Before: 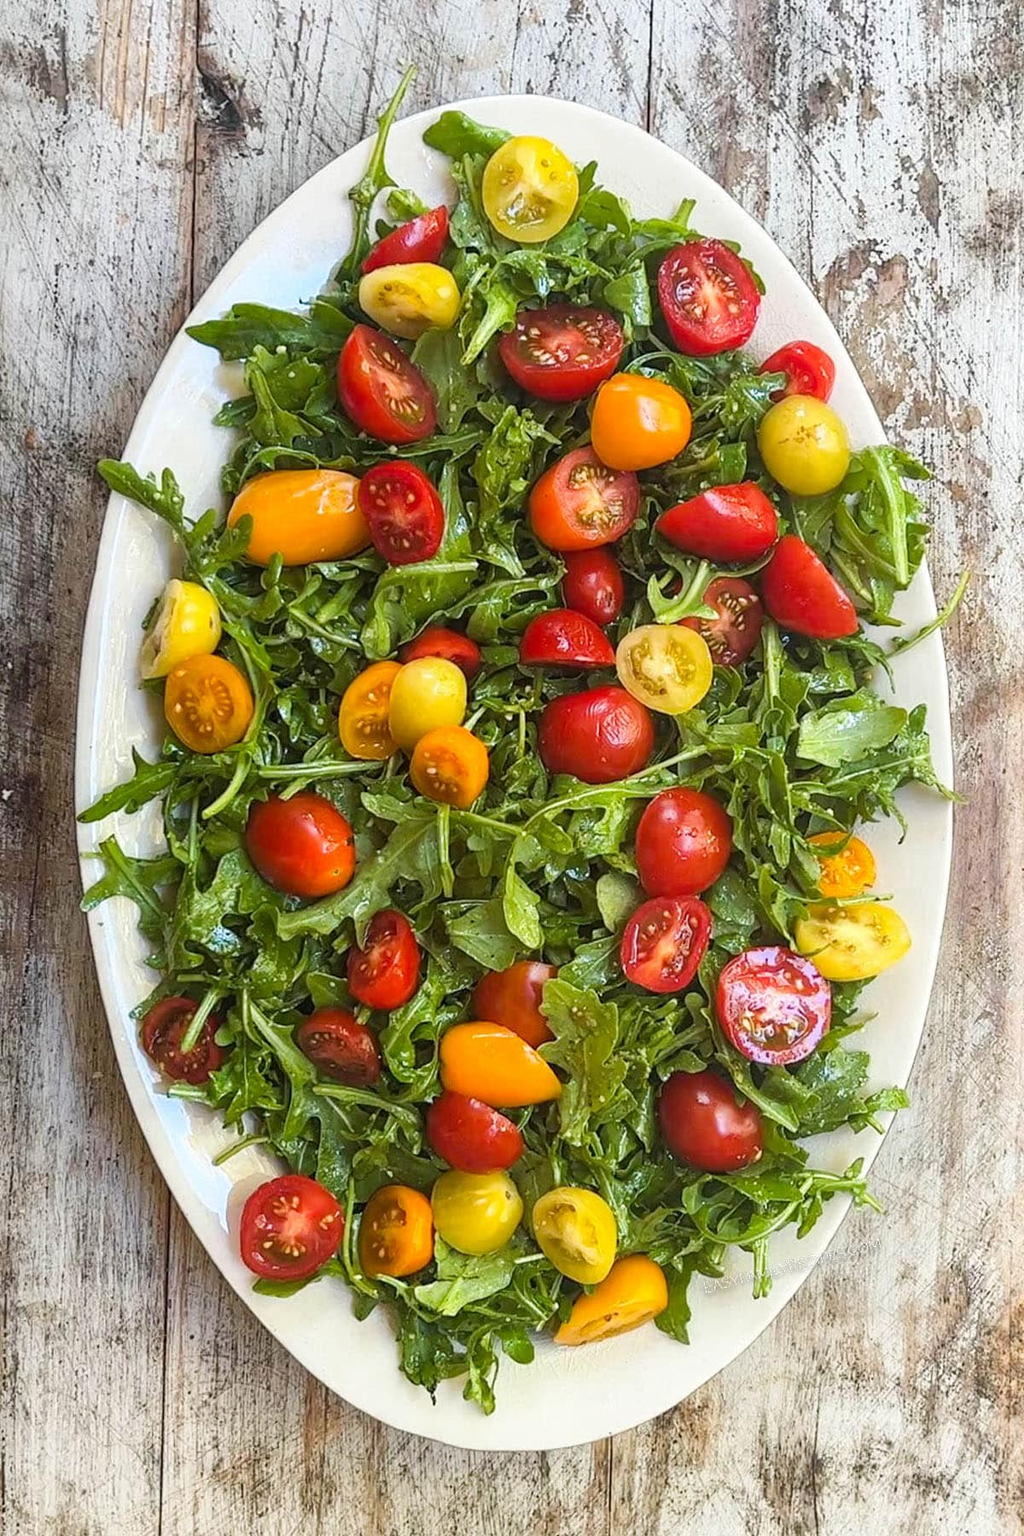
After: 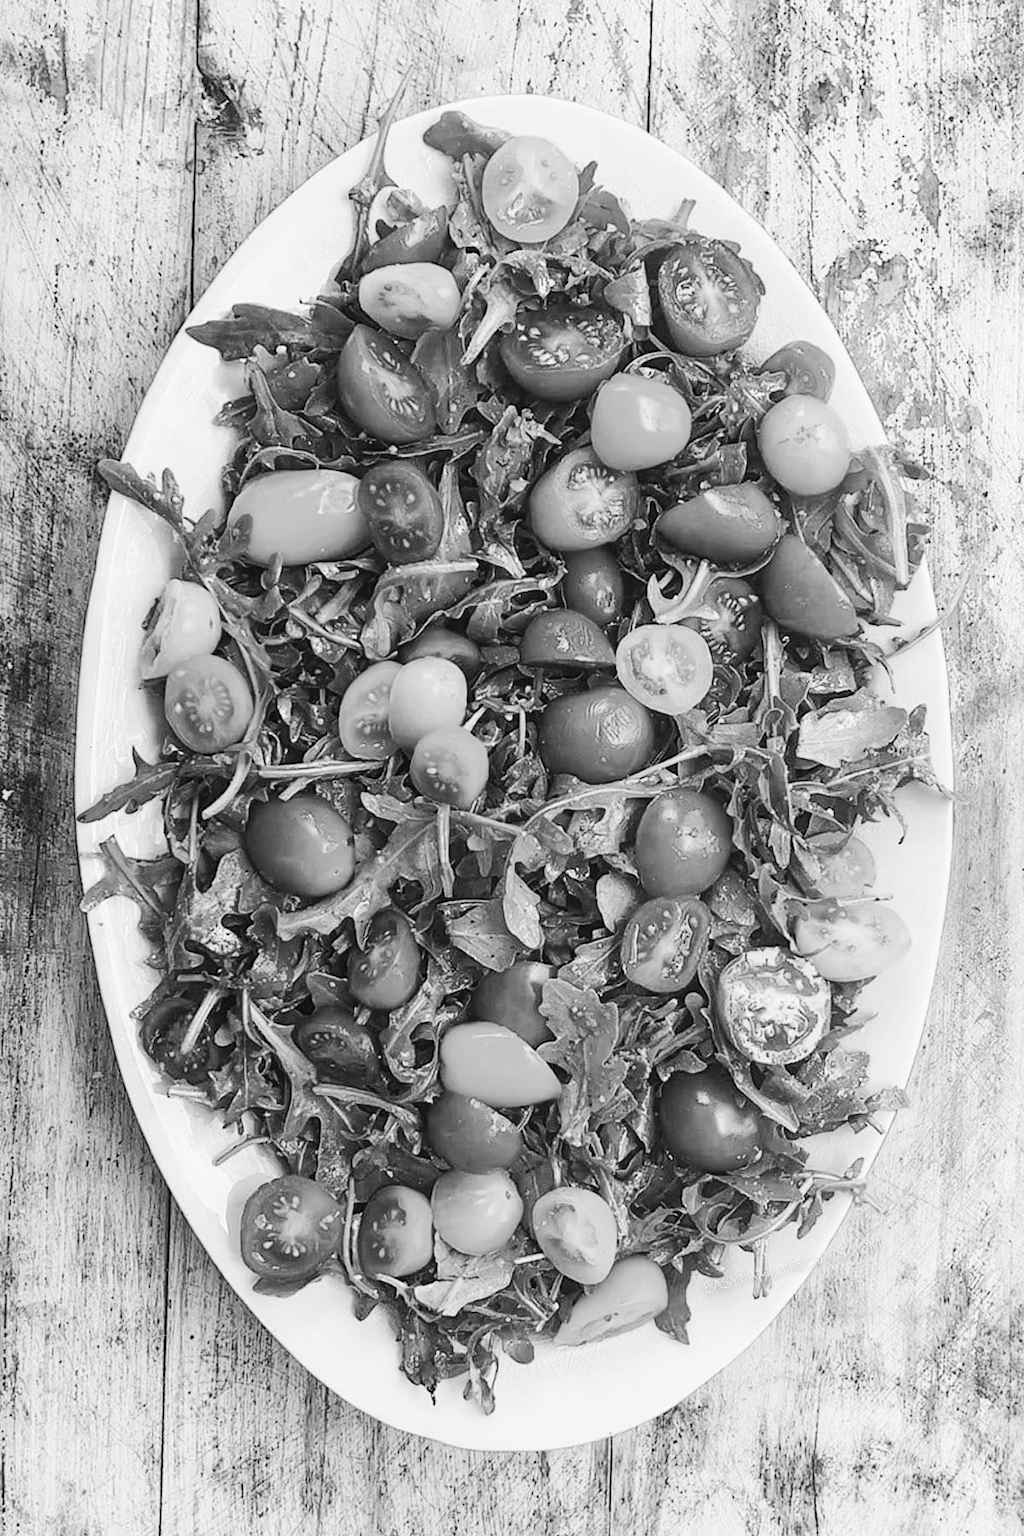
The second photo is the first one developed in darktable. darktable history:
tone curve: curves: ch0 [(0, 0.026) (0.146, 0.158) (0.272, 0.34) (0.453, 0.627) (0.687, 0.829) (1, 1)], color space Lab, linked channels, preserve colors none
color calibration "t3mujinpack channel mixer": output gray [0.18, 0.41, 0.41, 0], gray › normalize channels true, illuminant same as pipeline (D50), adaptation XYZ, x 0.346, y 0.359, gamut compression 0
